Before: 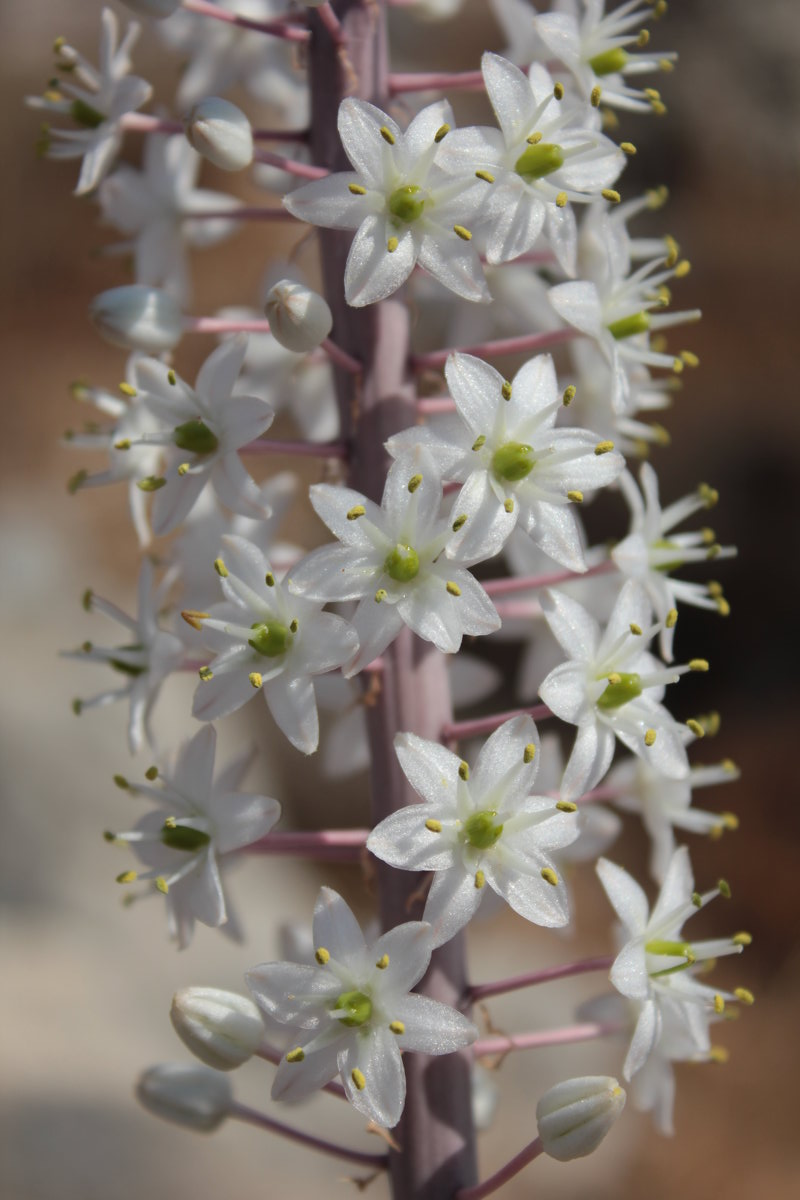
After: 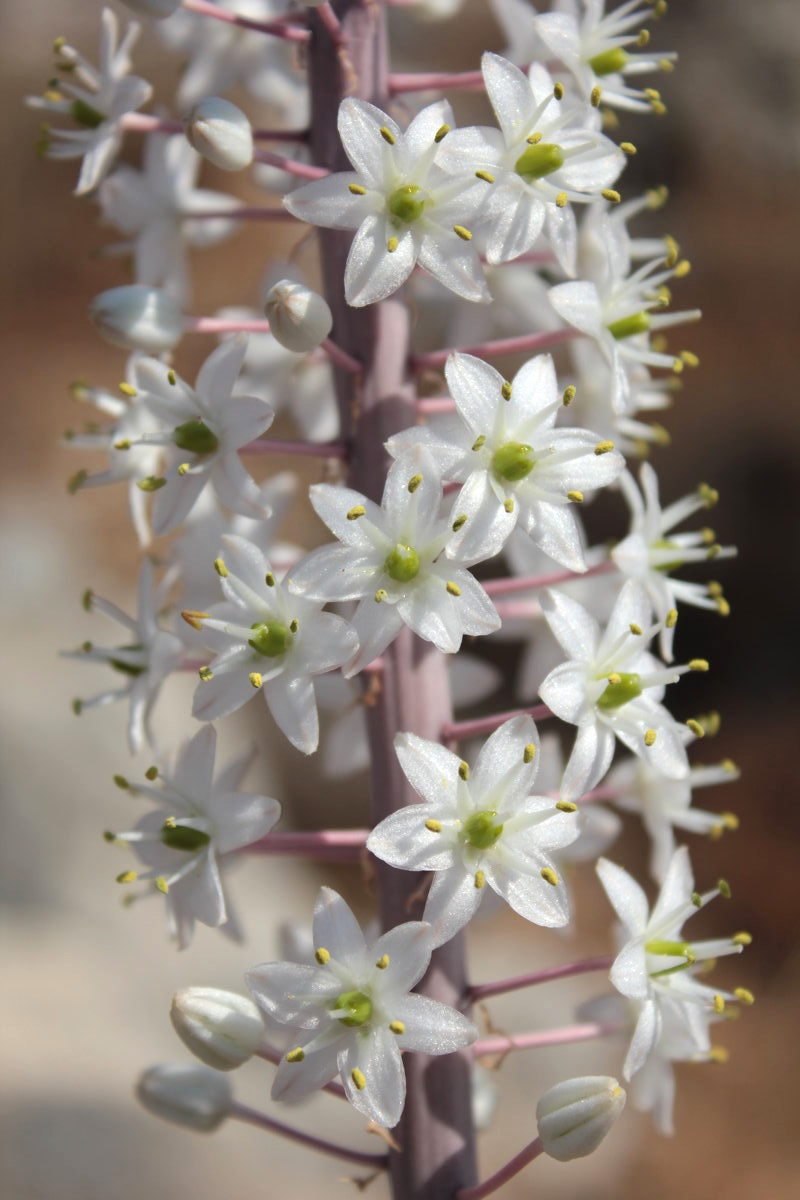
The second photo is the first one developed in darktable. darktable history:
exposure: exposure 0.378 EV, compensate highlight preservation false
